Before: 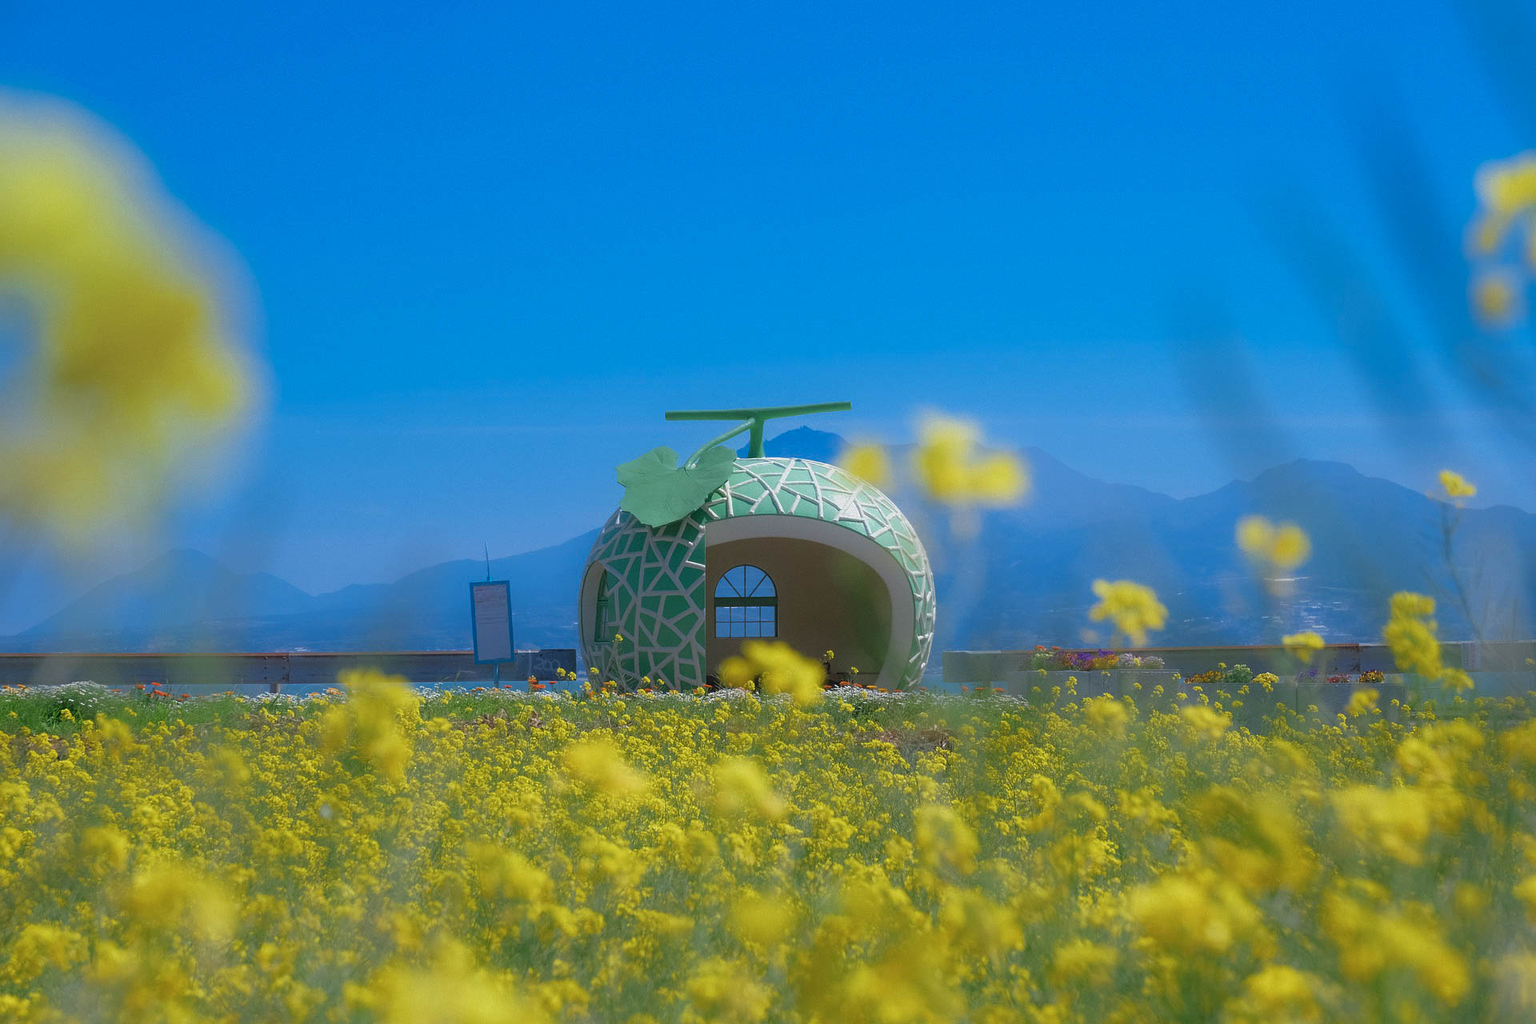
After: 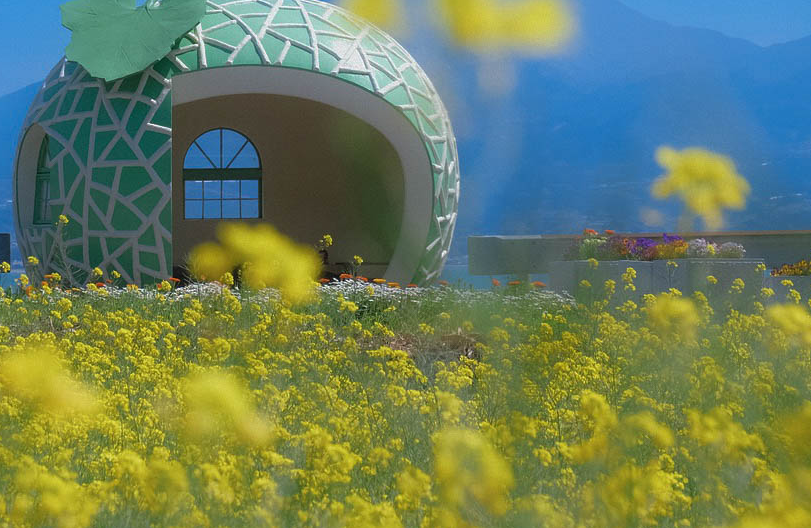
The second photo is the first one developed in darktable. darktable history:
crop: left 37.008%, top 45.233%, right 20.702%, bottom 13.517%
